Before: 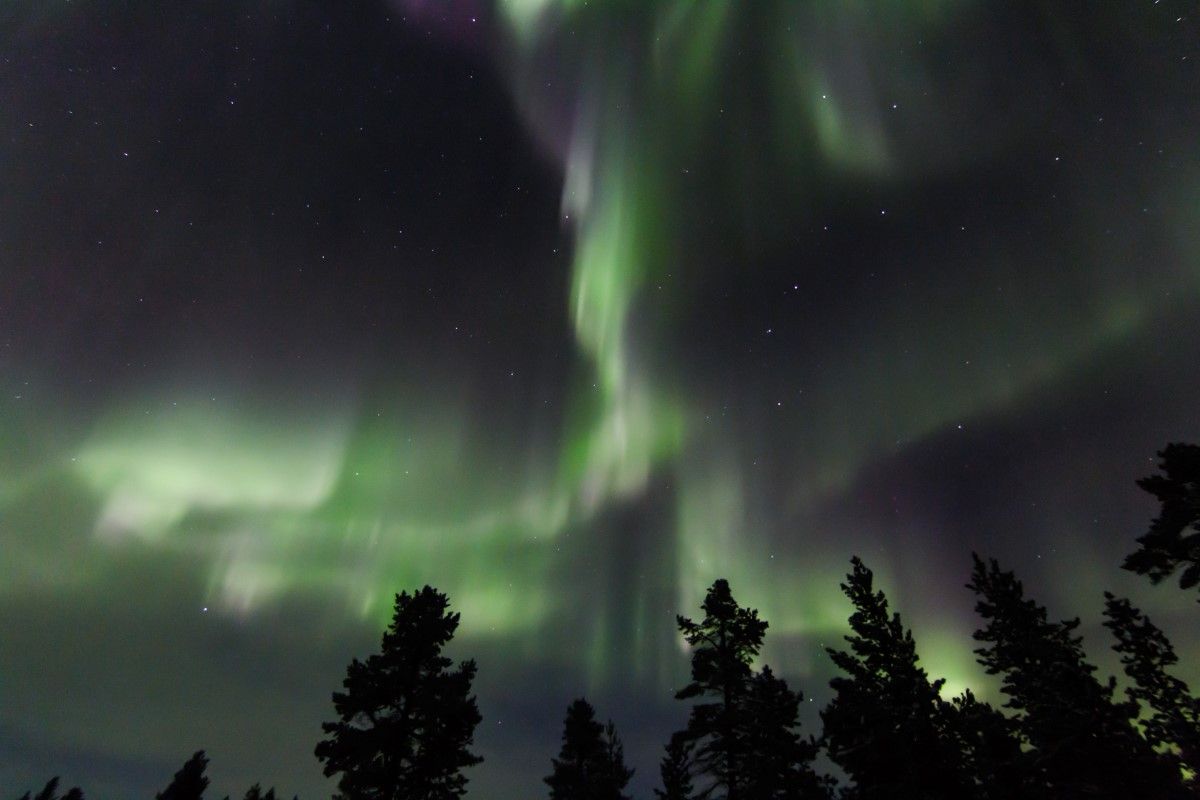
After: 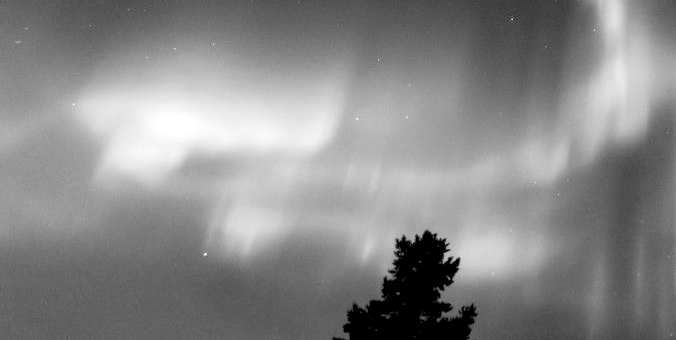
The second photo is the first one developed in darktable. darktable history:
levels: levels [0.036, 0.364, 0.827]
crop: top 44.483%, right 43.593%, bottom 12.892%
monochrome: a -6.99, b 35.61, size 1.4
exposure: compensate highlight preservation false
